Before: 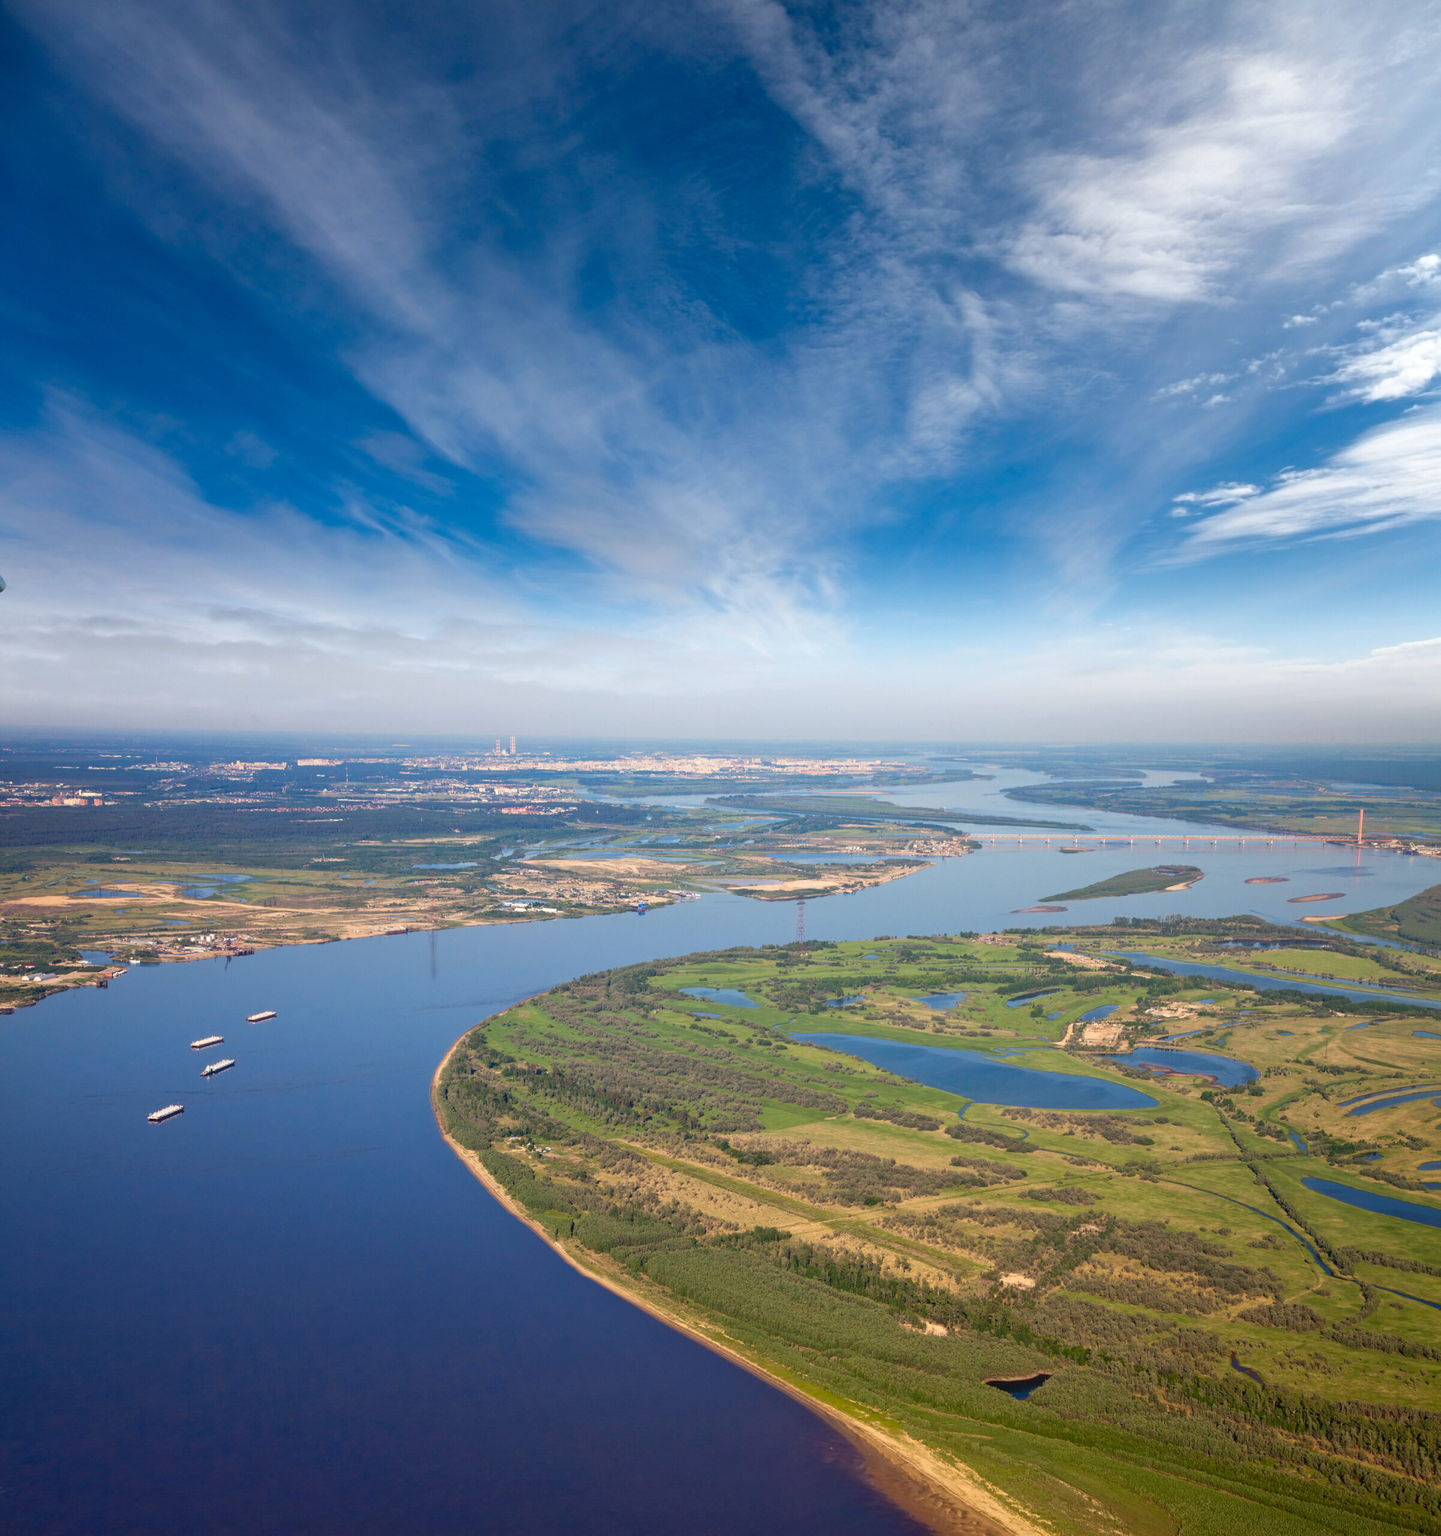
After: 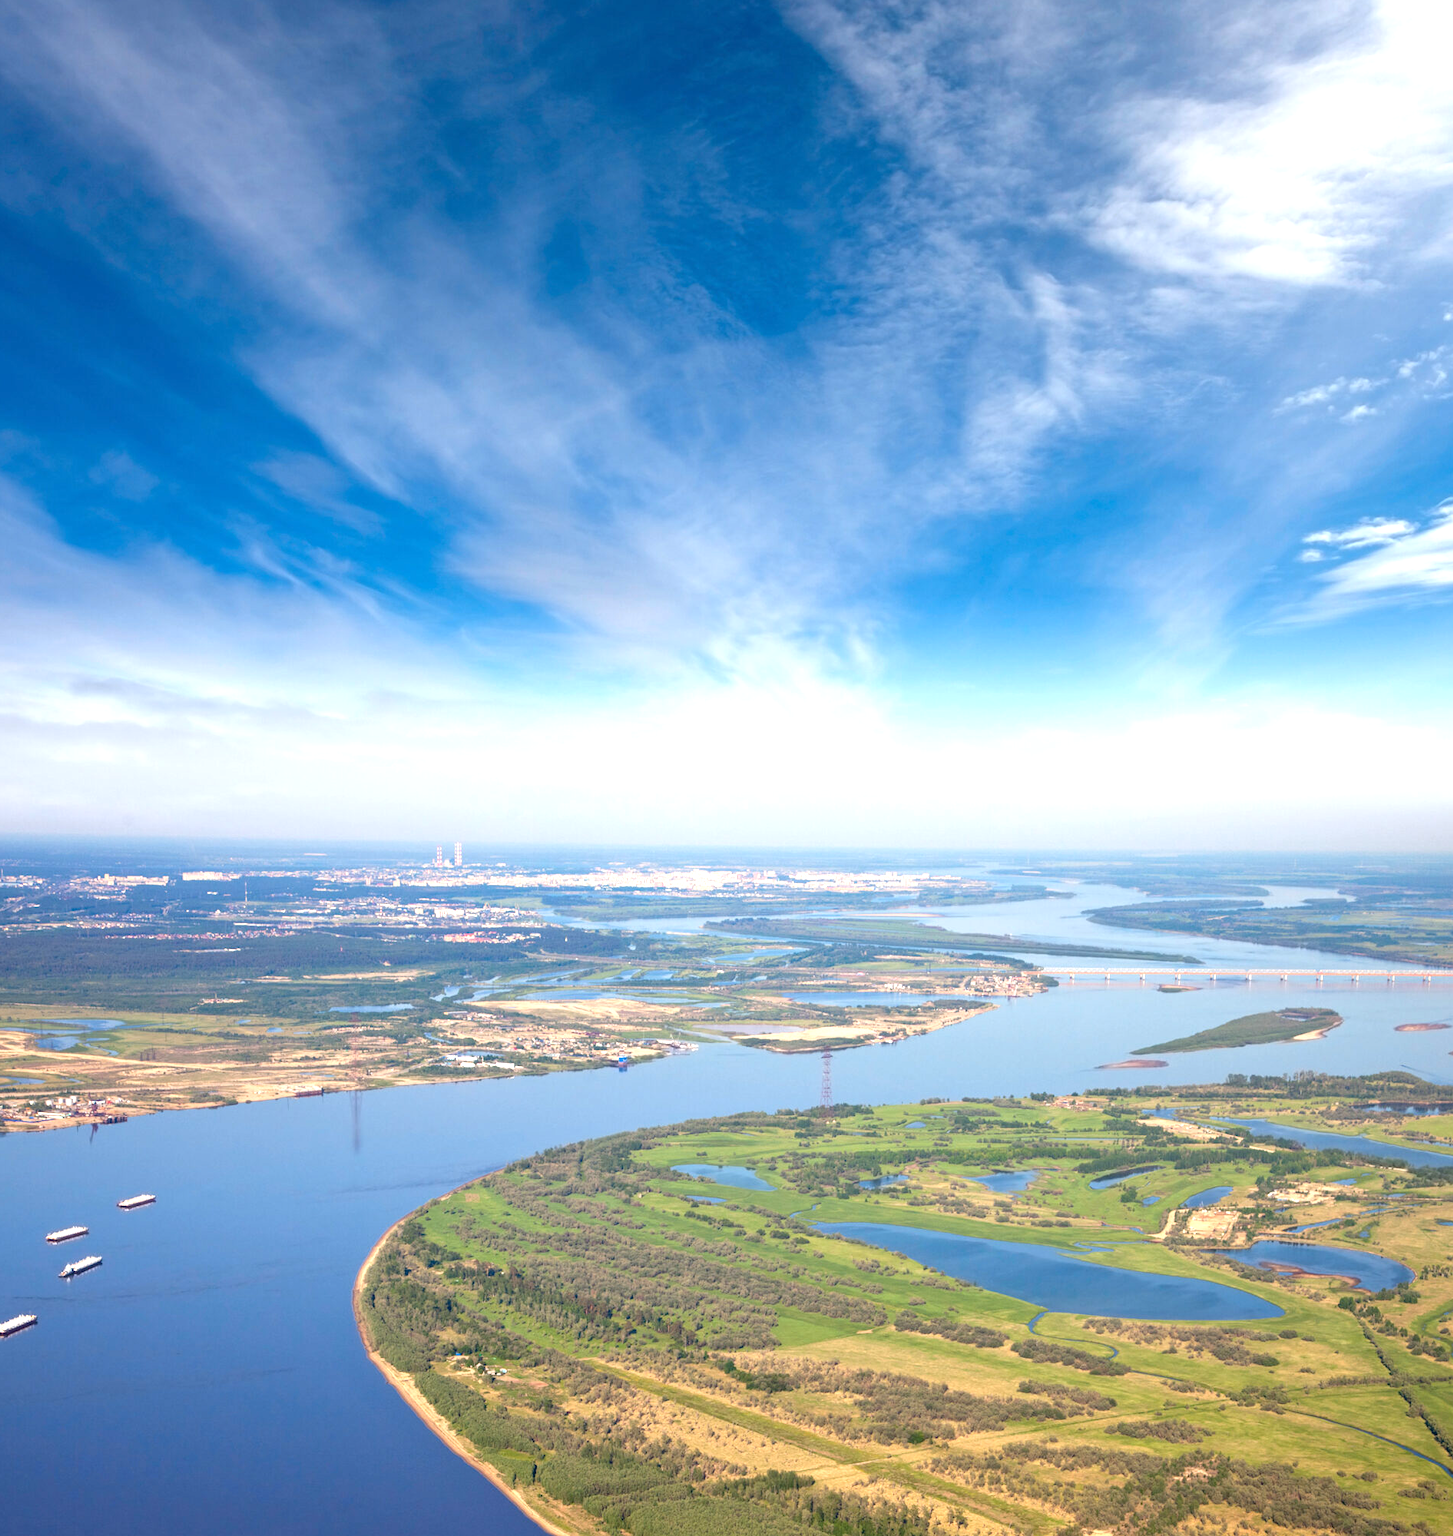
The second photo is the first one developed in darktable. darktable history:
crop and rotate: left 10.77%, top 5.1%, right 10.41%, bottom 16.76%
exposure: exposure 0.722 EV, compensate highlight preservation false
